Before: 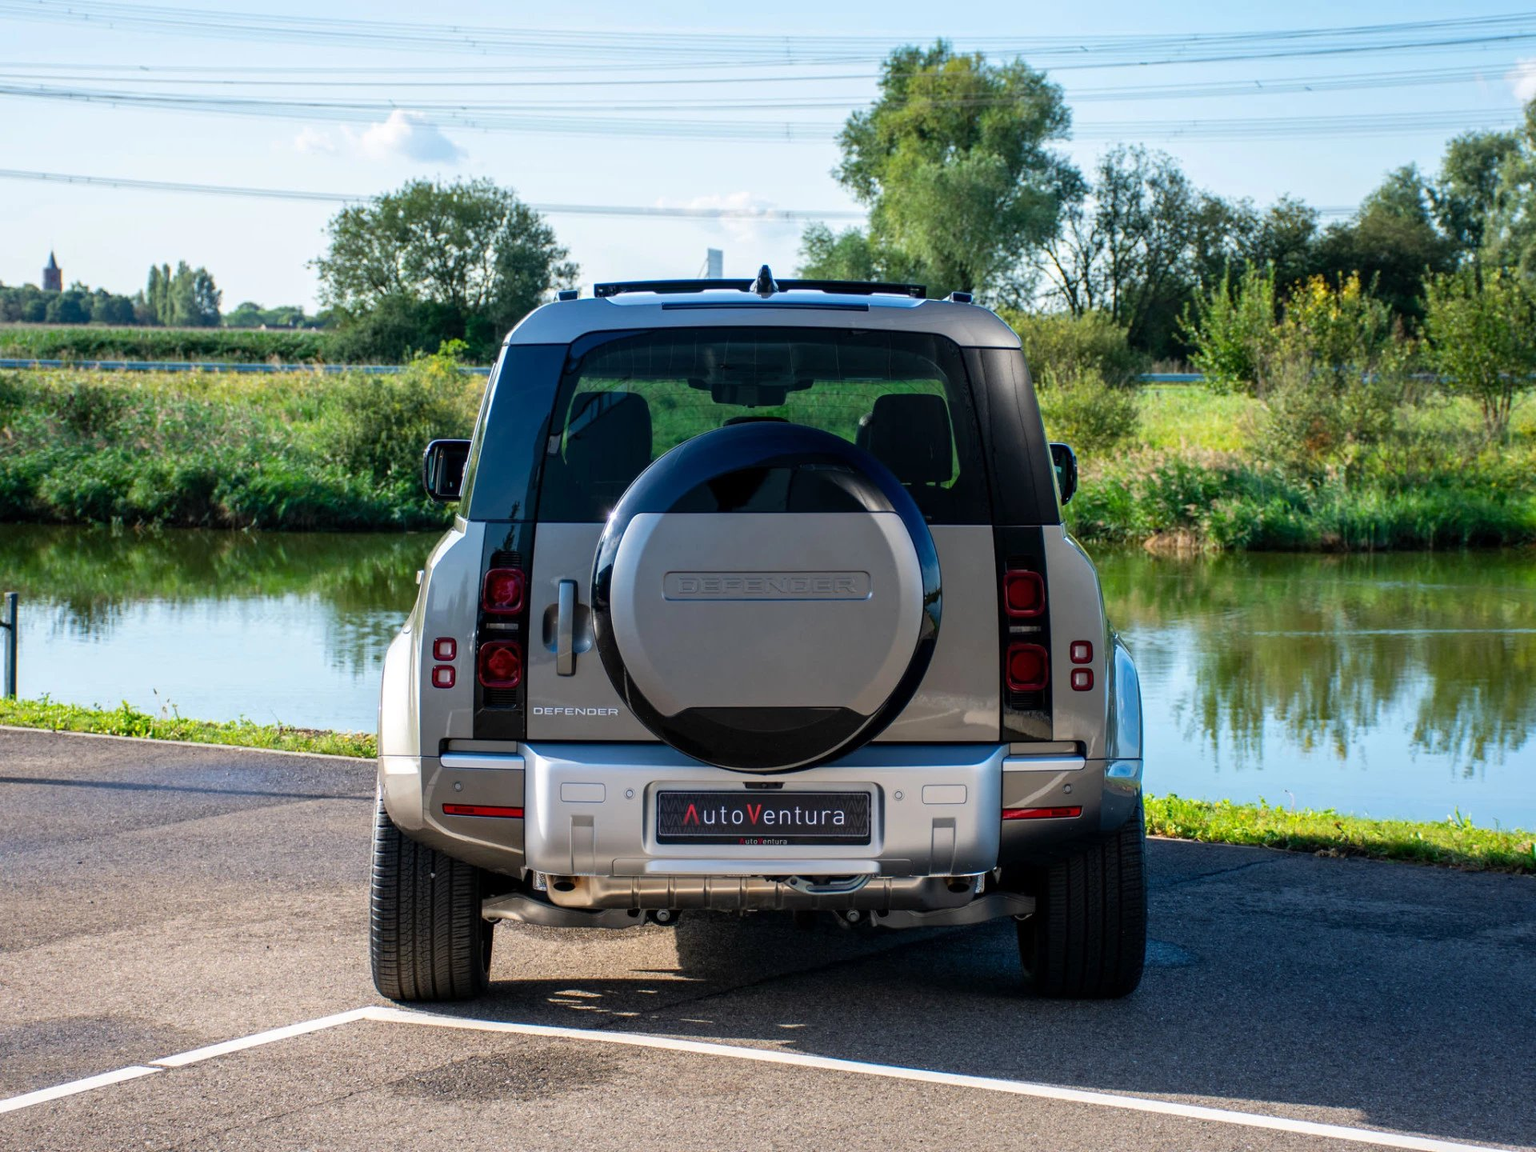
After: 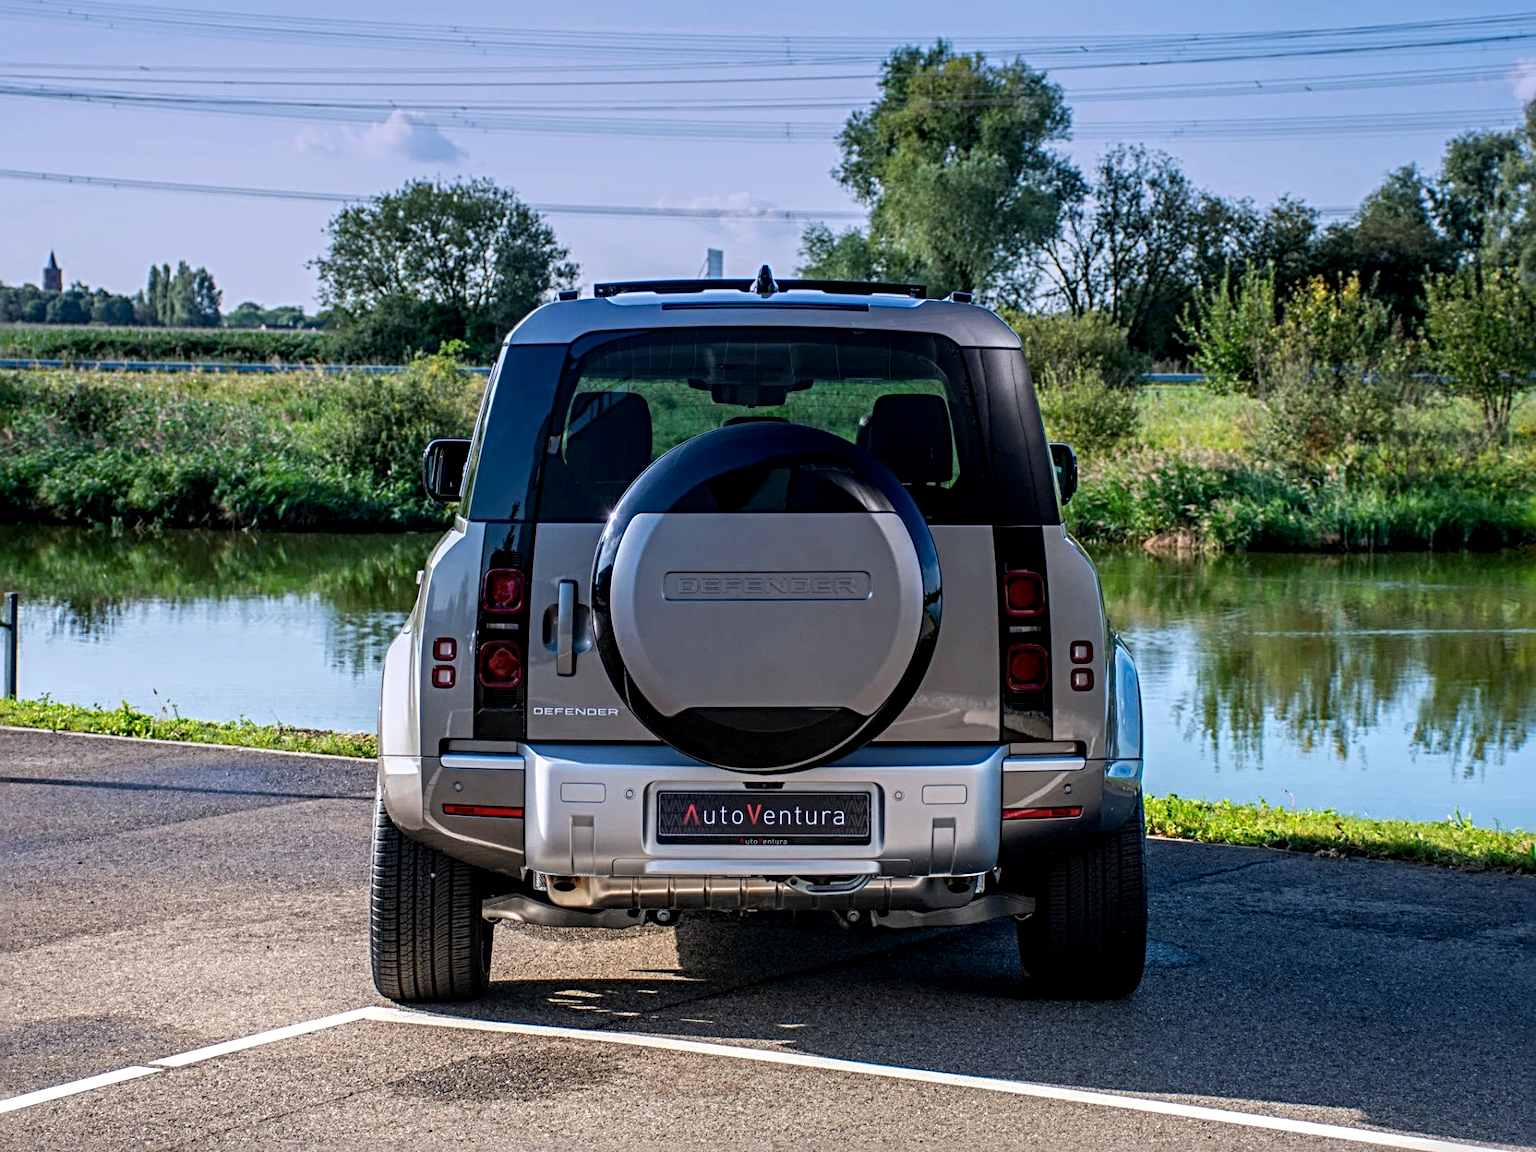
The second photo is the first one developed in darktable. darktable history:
sharpen: radius 4.883
graduated density: hue 238.83°, saturation 50%
local contrast: detail 130%
